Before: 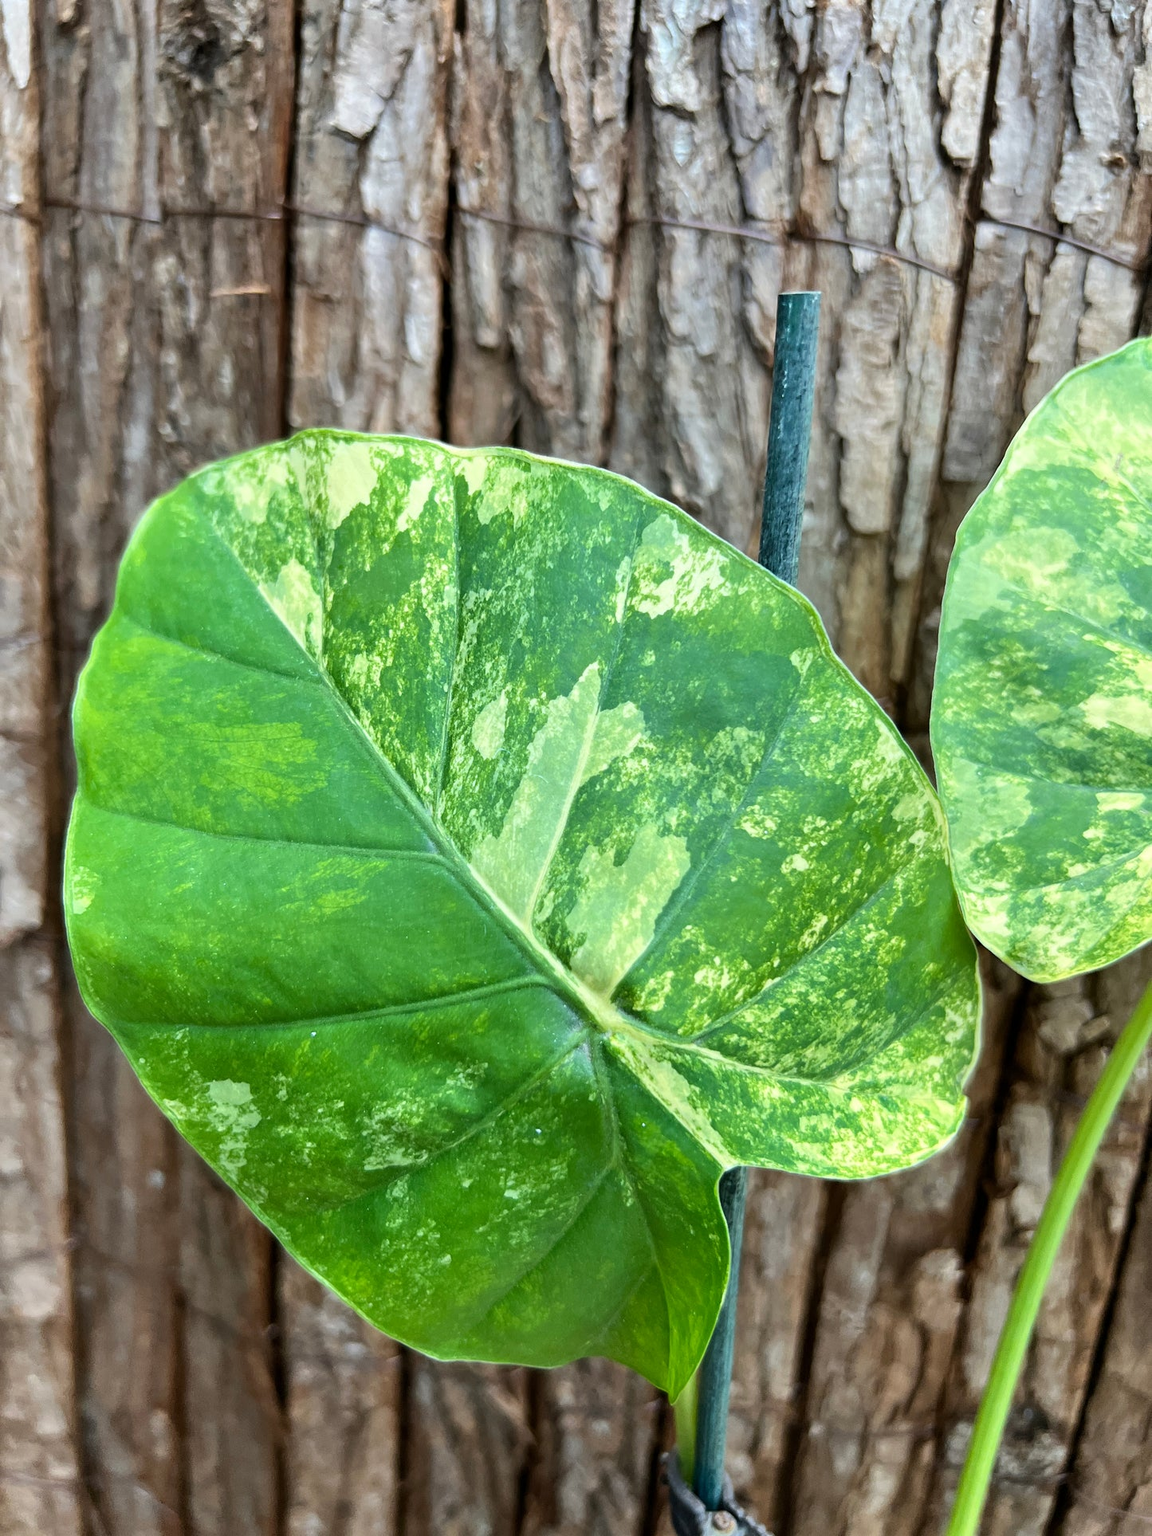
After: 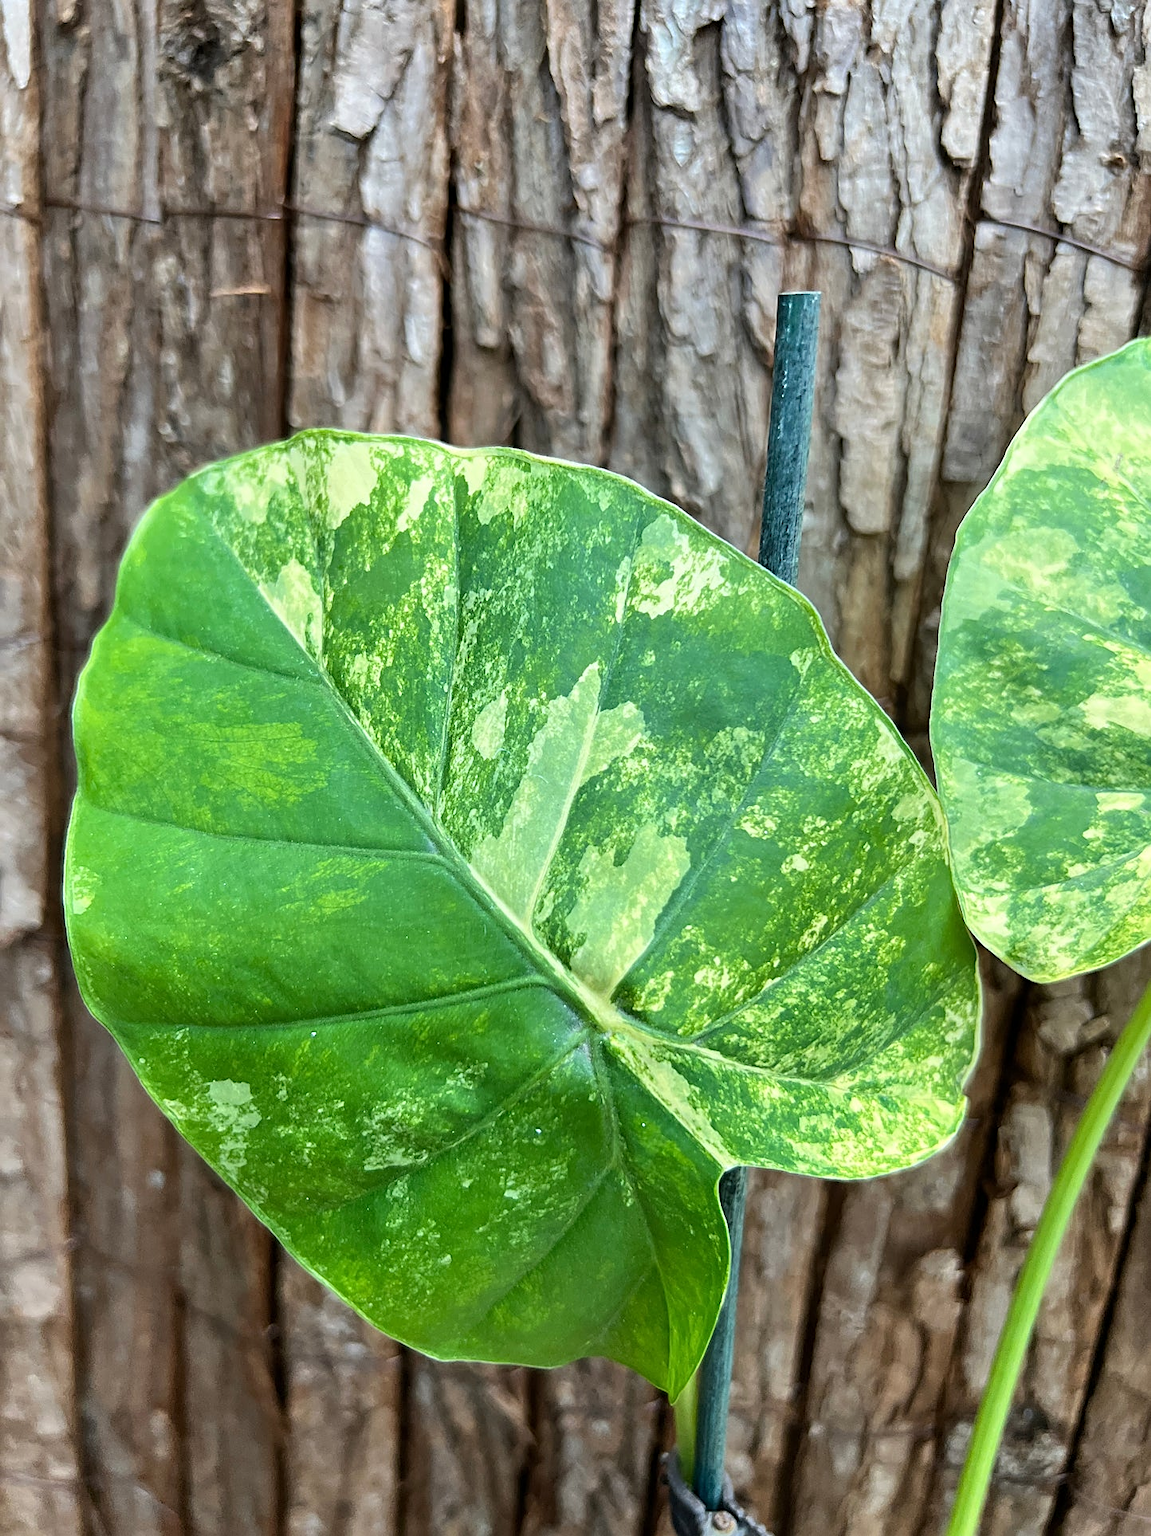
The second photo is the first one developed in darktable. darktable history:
sharpen: on, module defaults
bloom: size 3%, threshold 100%, strength 0%
